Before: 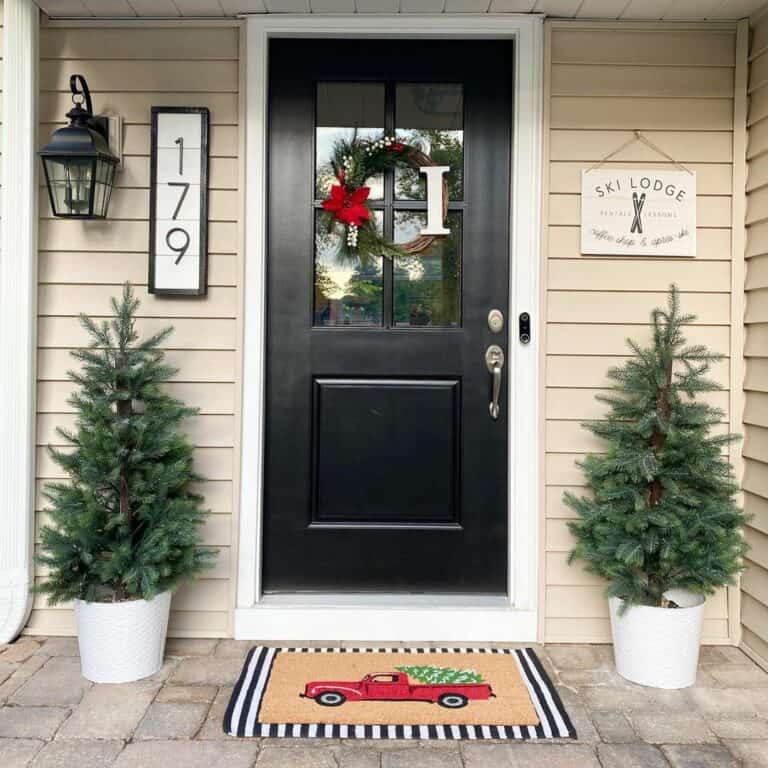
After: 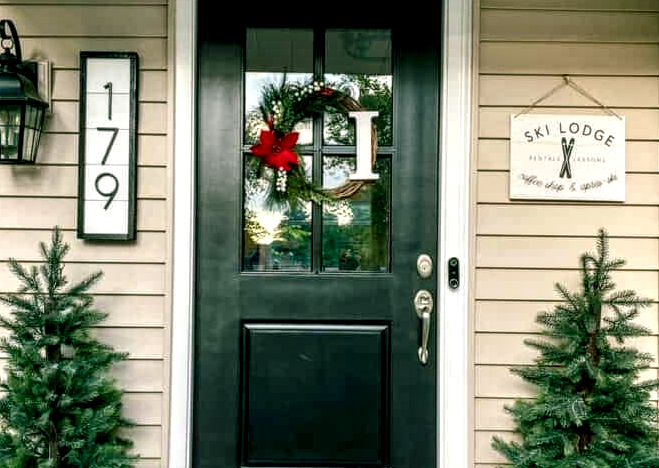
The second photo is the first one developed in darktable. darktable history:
color balance rgb: shadows lift › chroma 11.571%, shadows lift › hue 134.12°, linear chroma grading › global chroma 0.629%, perceptual saturation grading › global saturation 19.313%
local contrast: highlights 16%, detail 188%
crop and rotate: left 9.265%, top 7.272%, right 4.922%, bottom 31.698%
